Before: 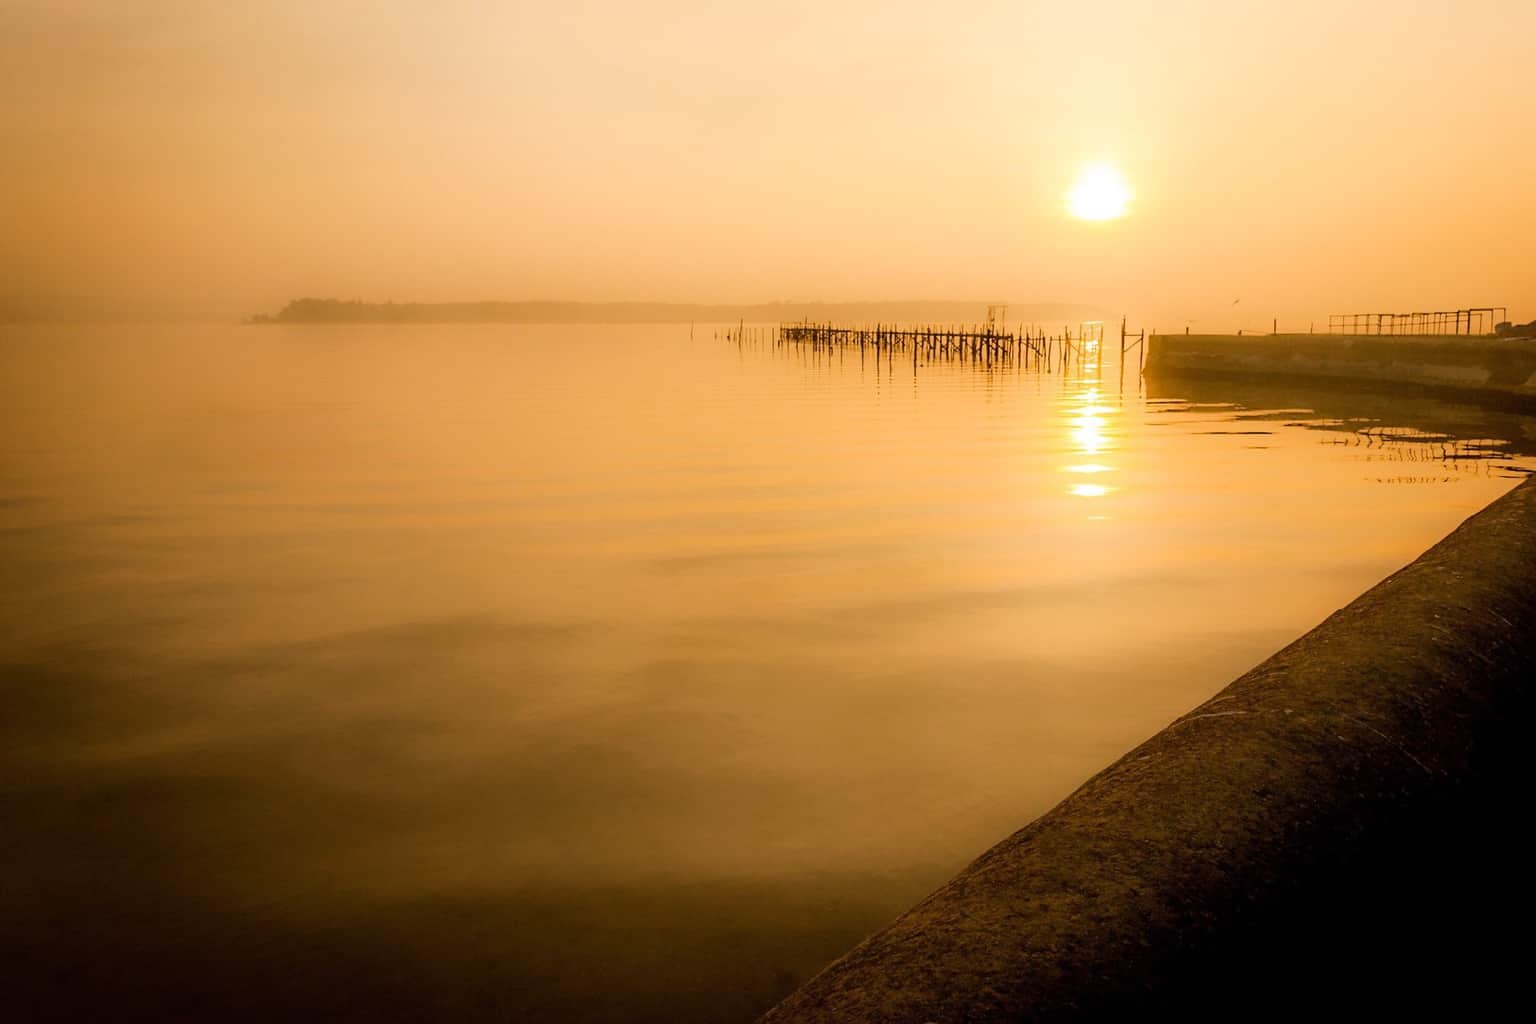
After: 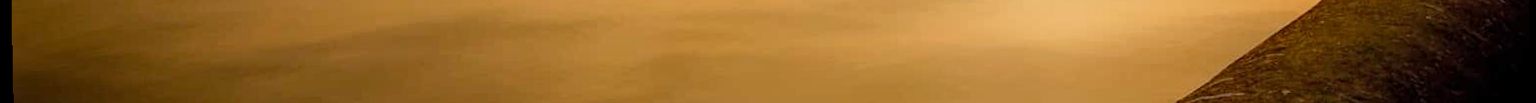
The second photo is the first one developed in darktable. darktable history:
rotate and perspective: rotation -1.17°, automatic cropping off
crop and rotate: top 59.084%, bottom 30.916%
contrast equalizer: y [[0.524, 0.538, 0.547, 0.548, 0.538, 0.524], [0.5 ×6], [0.5 ×6], [0 ×6], [0 ×6]]
white balance: emerald 1
color correction: highlights a* -11.71, highlights b* -15.58
